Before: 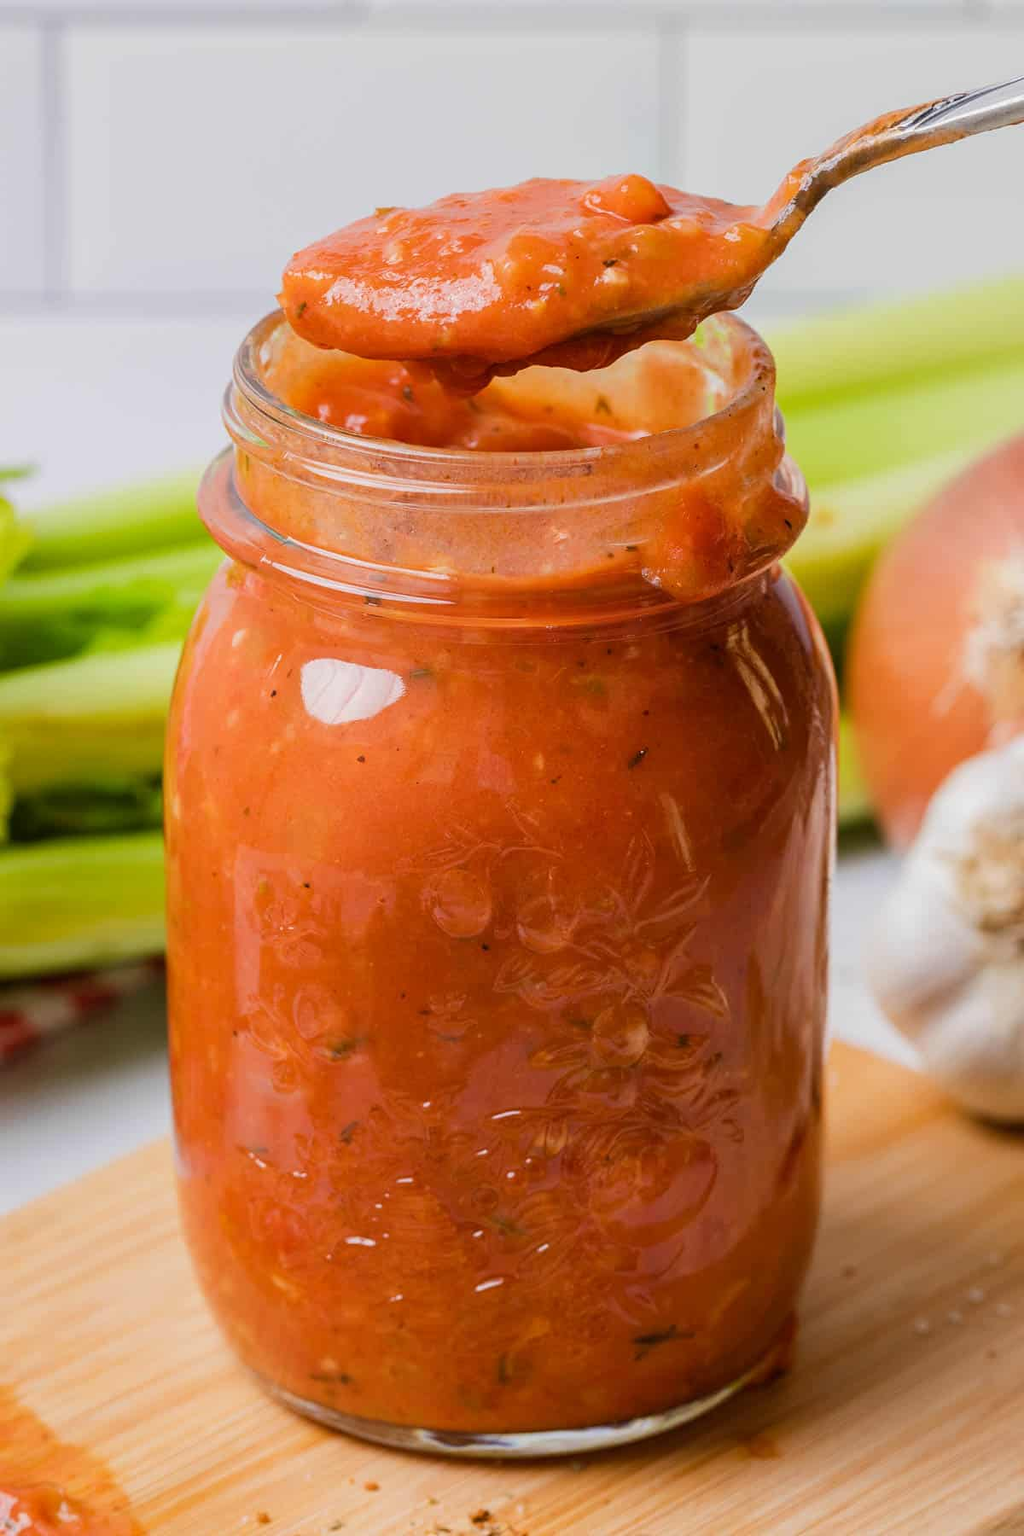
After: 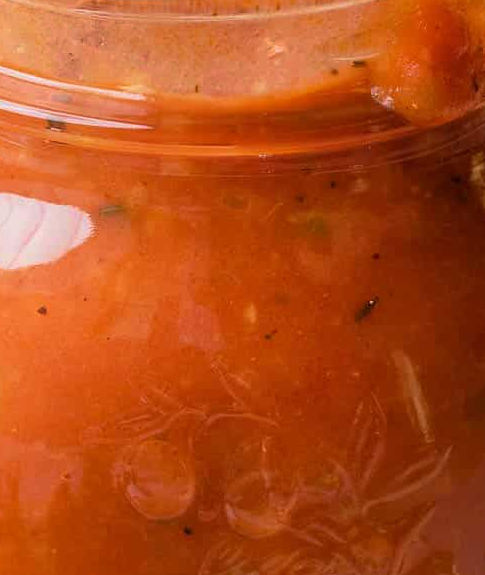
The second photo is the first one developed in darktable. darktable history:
crop: left 31.751%, top 32.172%, right 27.8%, bottom 35.83%
velvia: strength 45%
